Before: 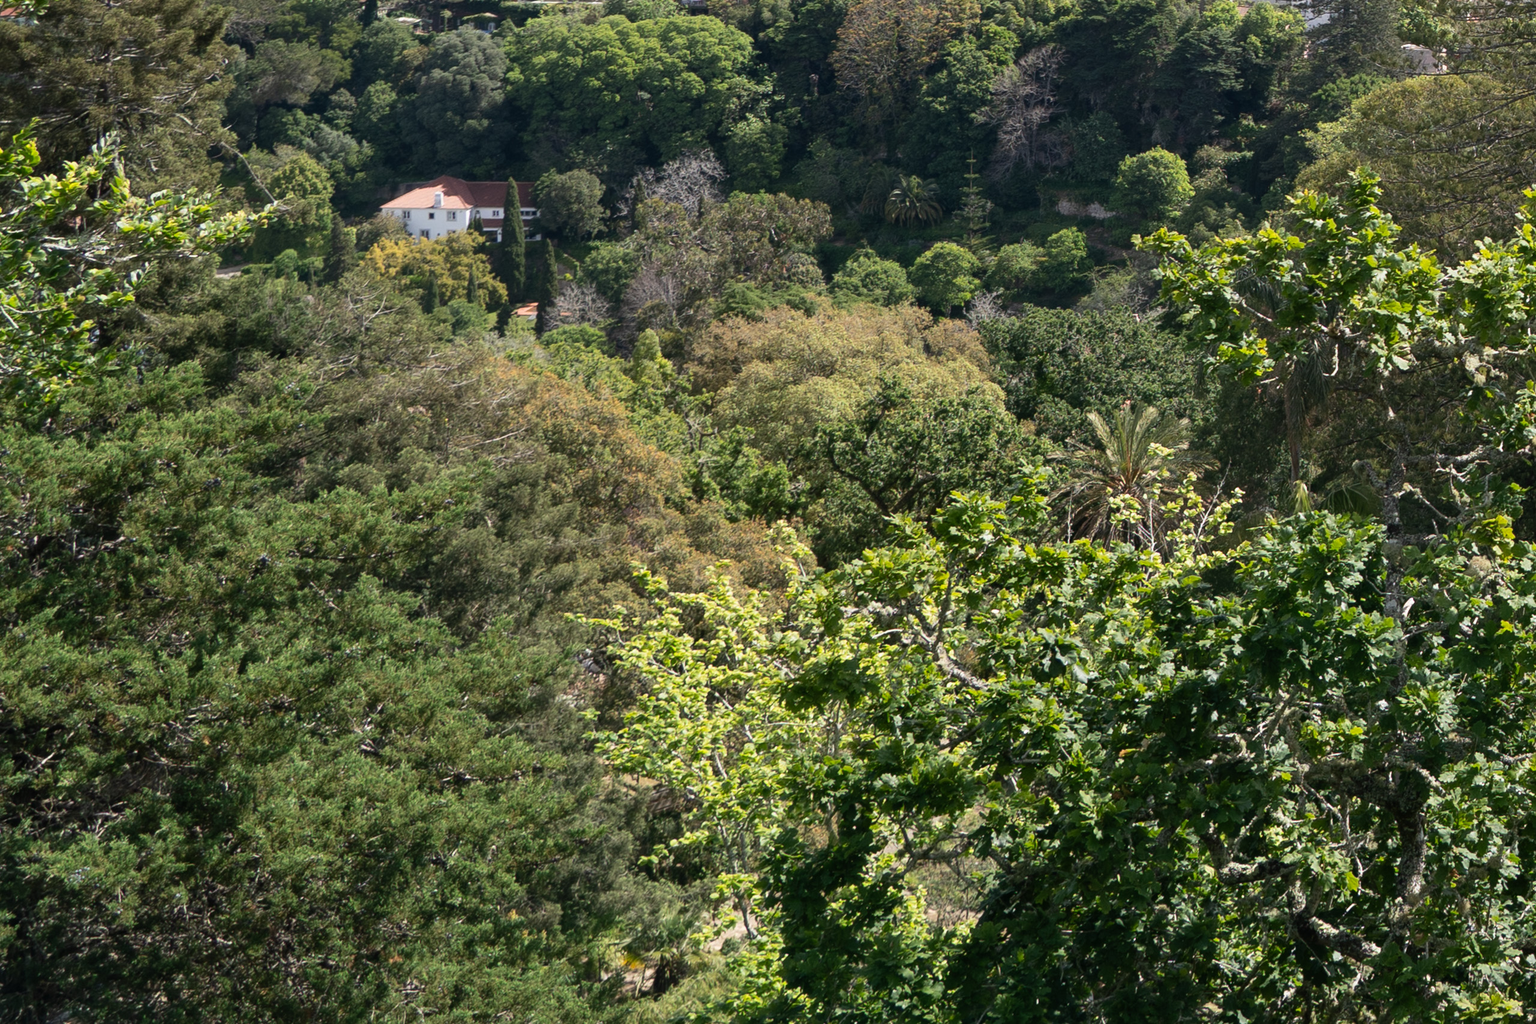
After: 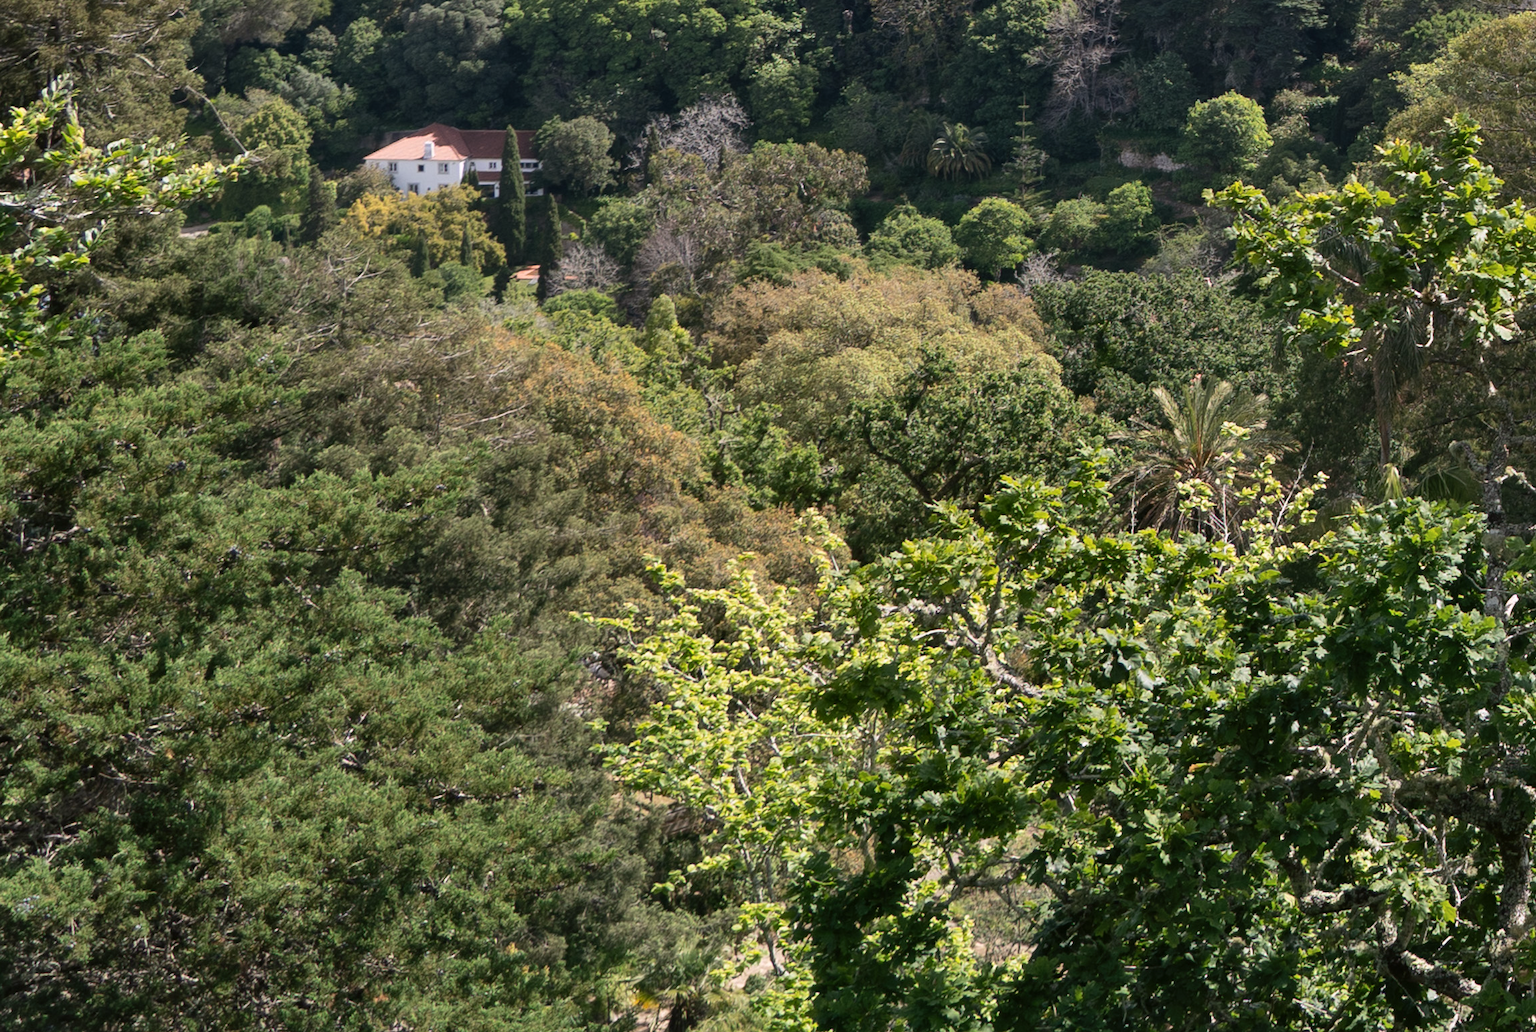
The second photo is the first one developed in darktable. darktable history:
shadows and highlights: shadows 32.41, highlights -32.99, soften with gaussian
color correction: highlights a* 2.97, highlights b* -1.42, shadows a* -0.119, shadows b* 1.78, saturation 0.975
crop: left 3.582%, top 6.438%, right 6.833%, bottom 3.247%
